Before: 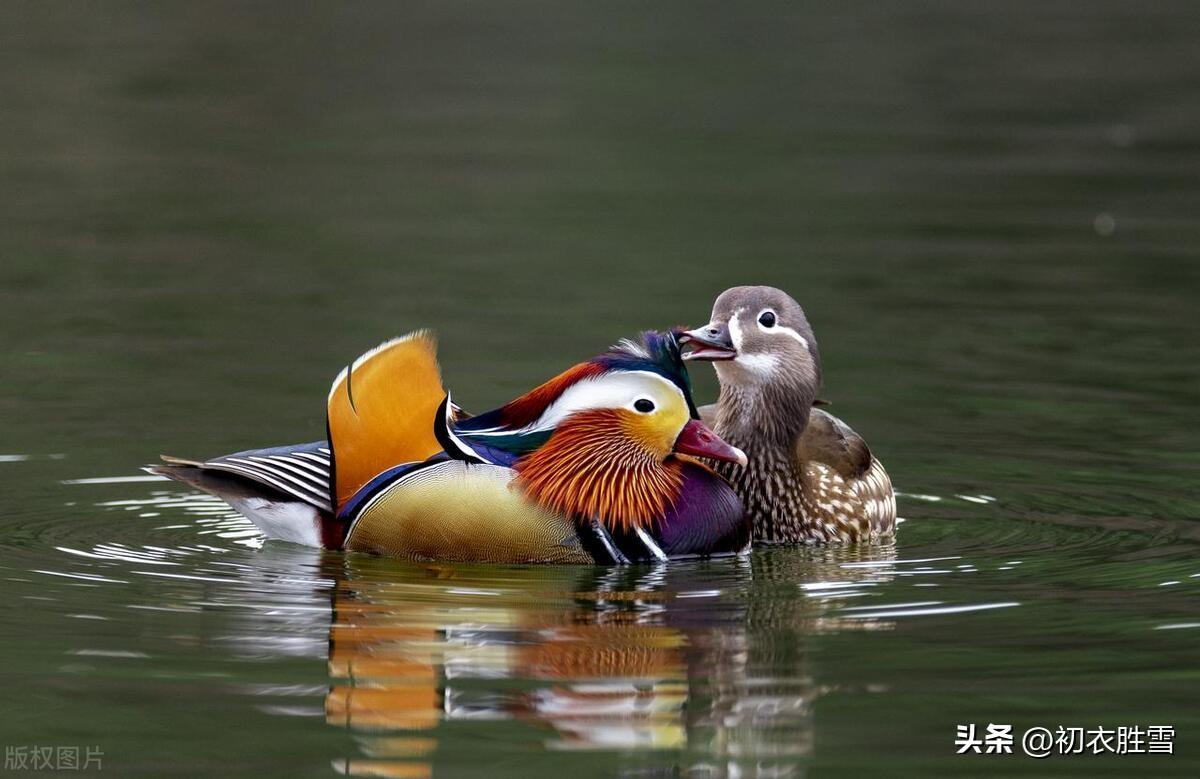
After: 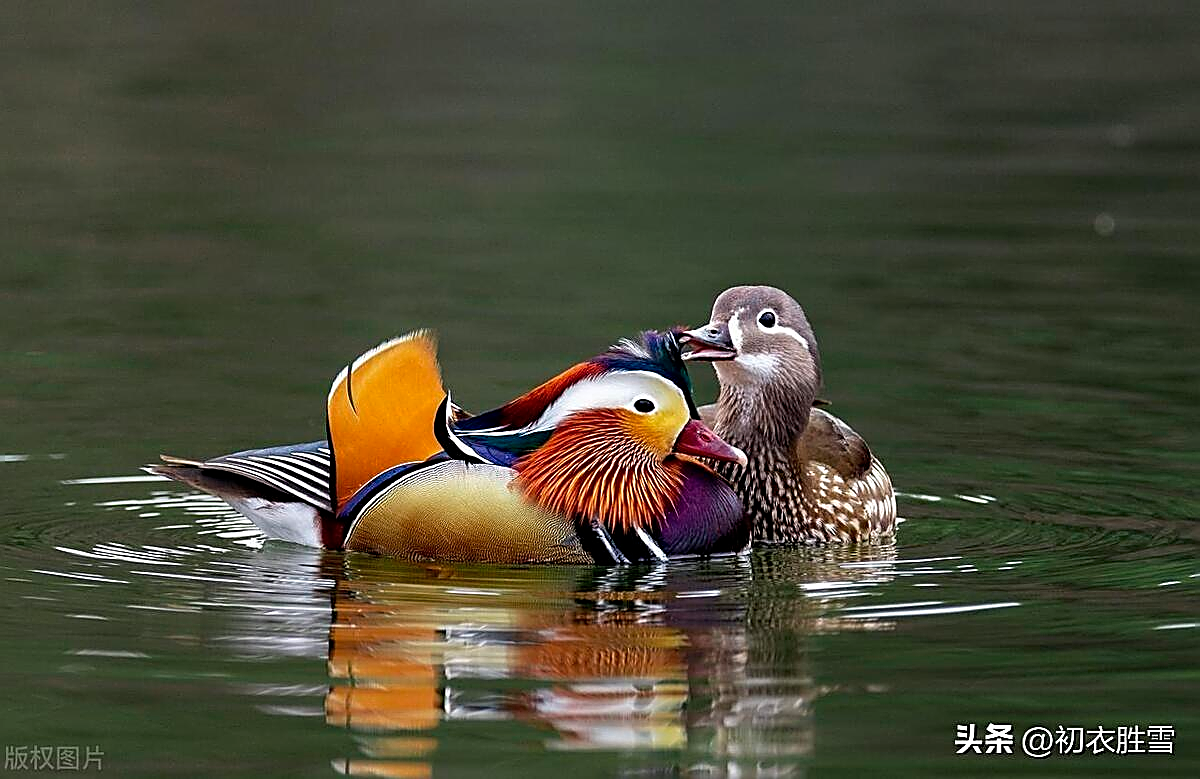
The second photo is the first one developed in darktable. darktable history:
sharpen: radius 1.652, amount 1.291
